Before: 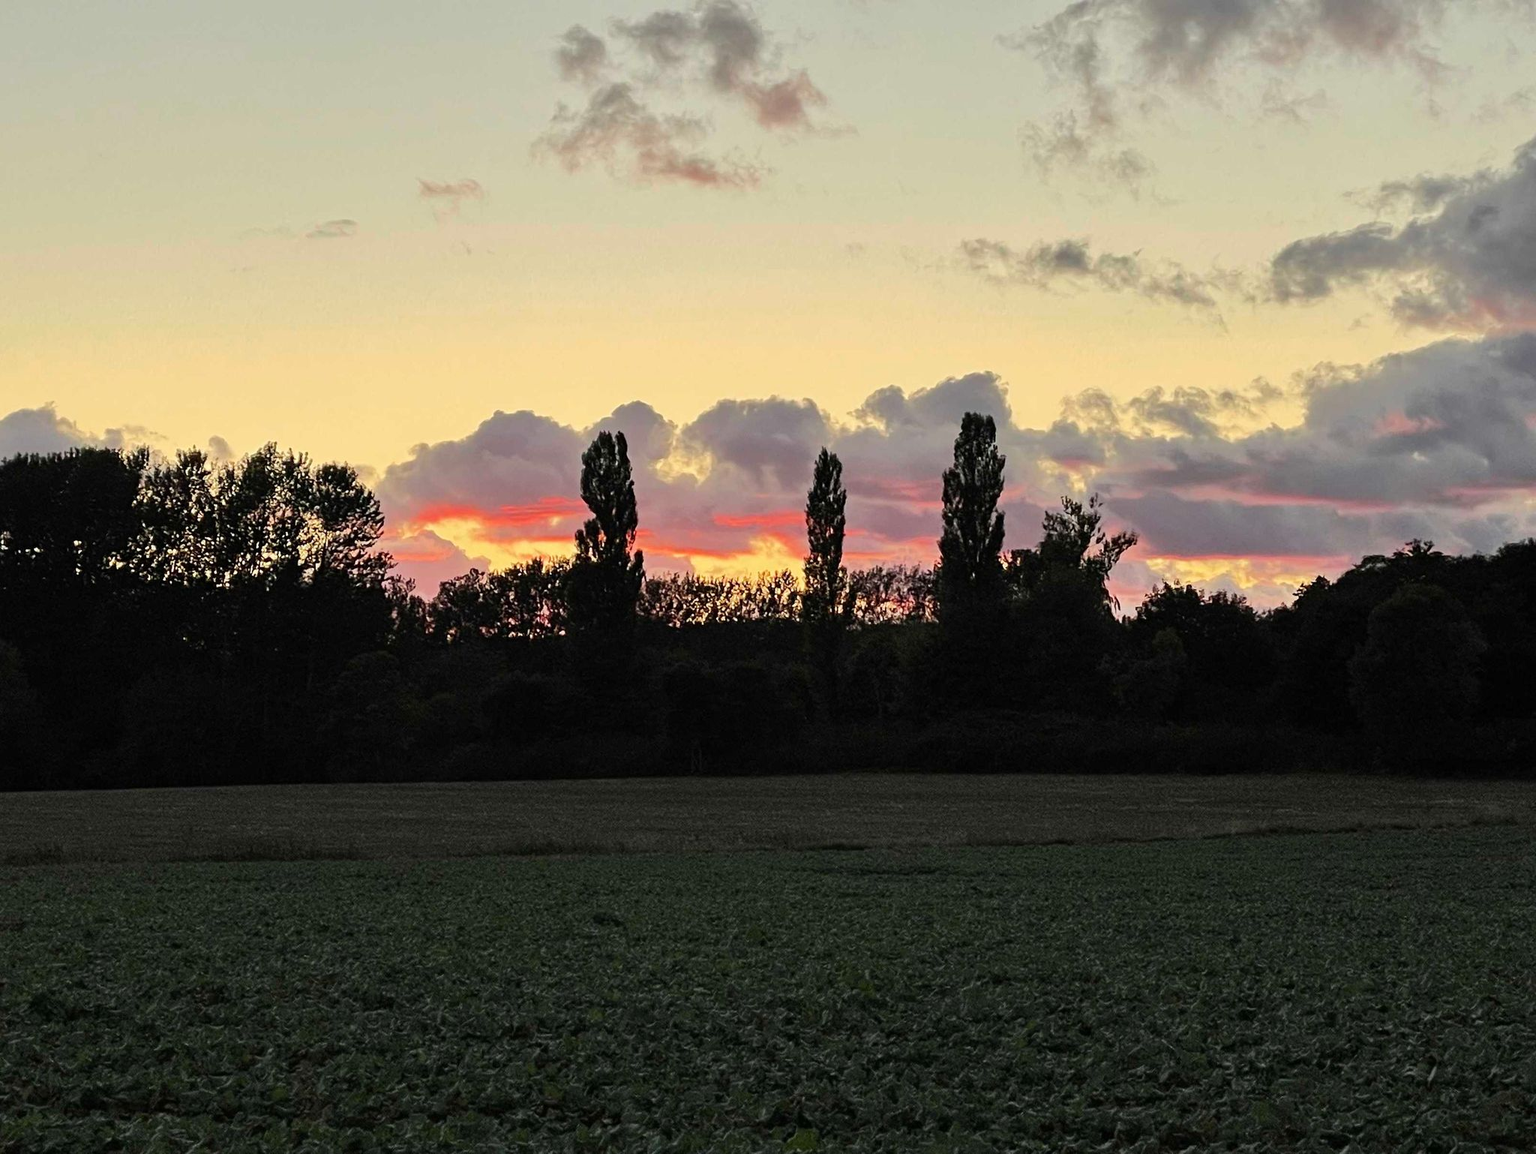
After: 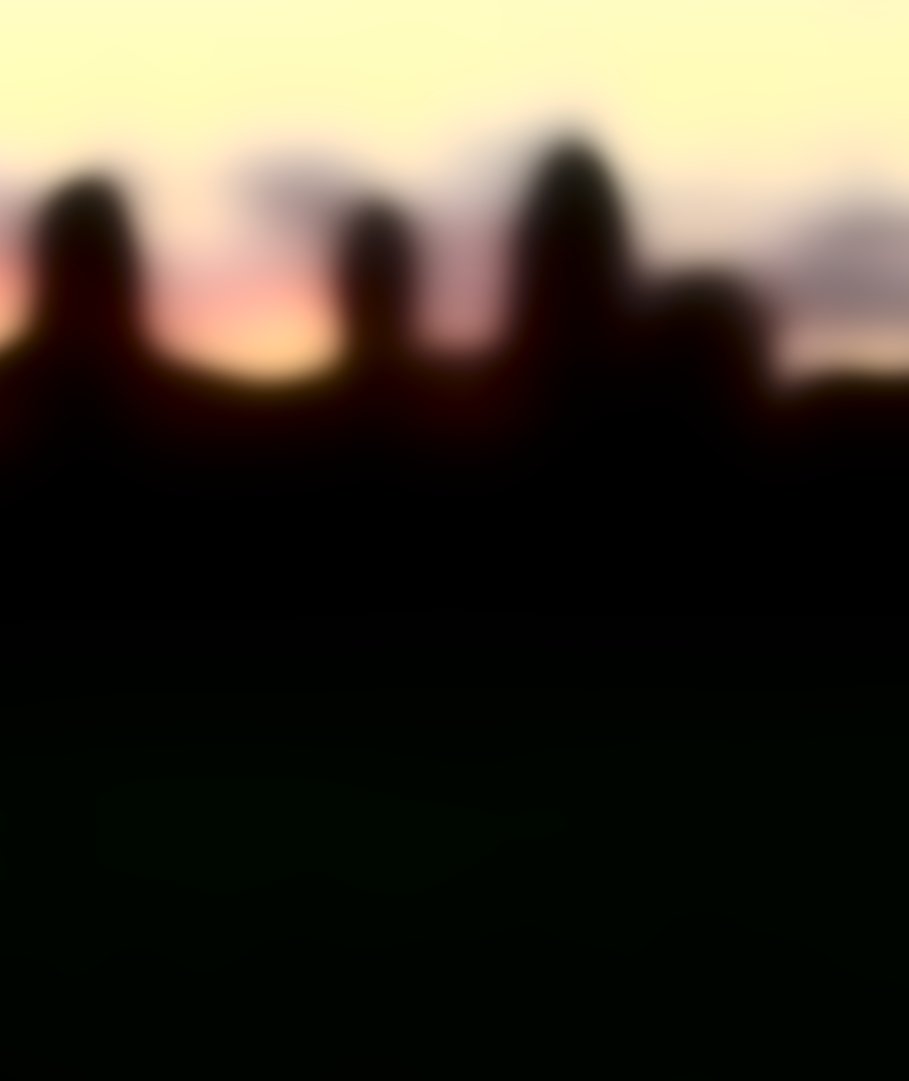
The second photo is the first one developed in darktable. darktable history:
exposure: exposure 0.566 EV, compensate highlight preservation false
contrast brightness saturation: contrast 0.28
lowpass: radius 31.92, contrast 1.72, brightness -0.98, saturation 0.94
crop: left 35.432%, top 26.233%, right 20.145%, bottom 3.432%
